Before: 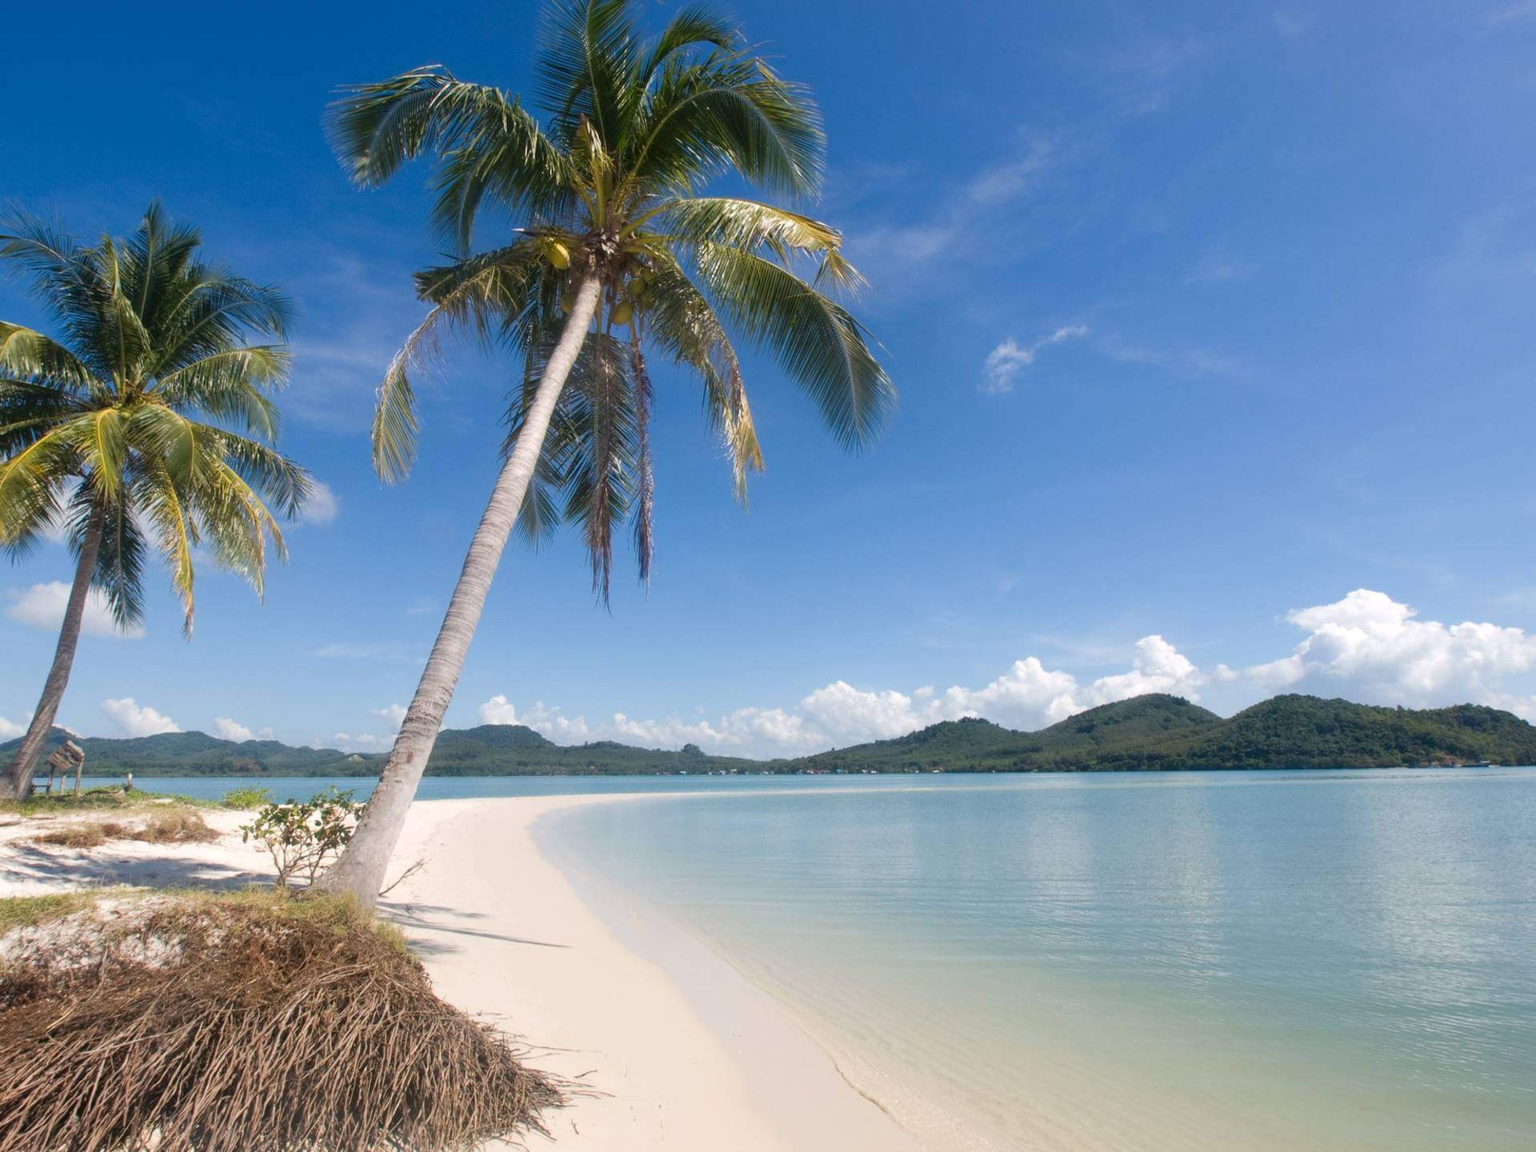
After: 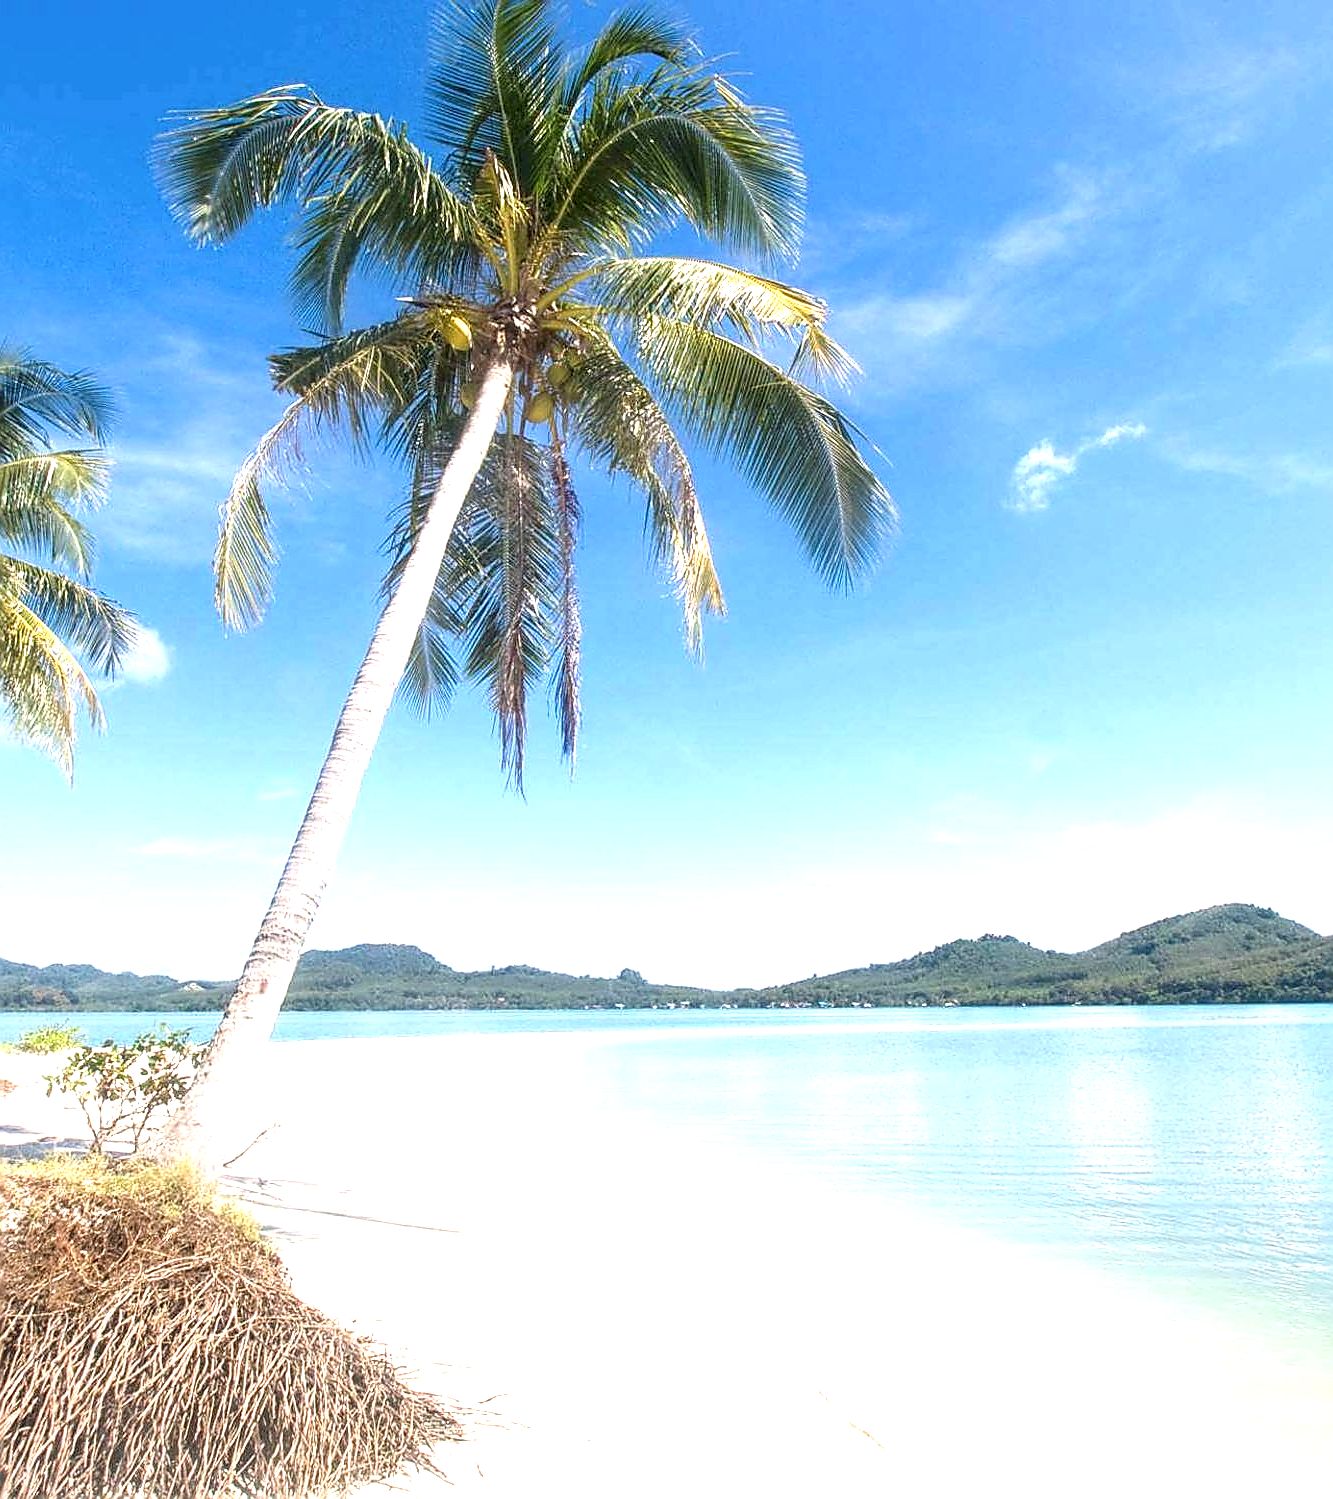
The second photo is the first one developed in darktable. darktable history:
exposure: black level correction 0.001, exposure 1.398 EV, compensate exposure bias true, compensate highlight preservation false
sharpen: radius 1.4, amount 1.25, threshold 0.7
local contrast: on, module defaults
crop and rotate: left 13.537%, right 19.796%
contrast brightness saturation: saturation -0.05
